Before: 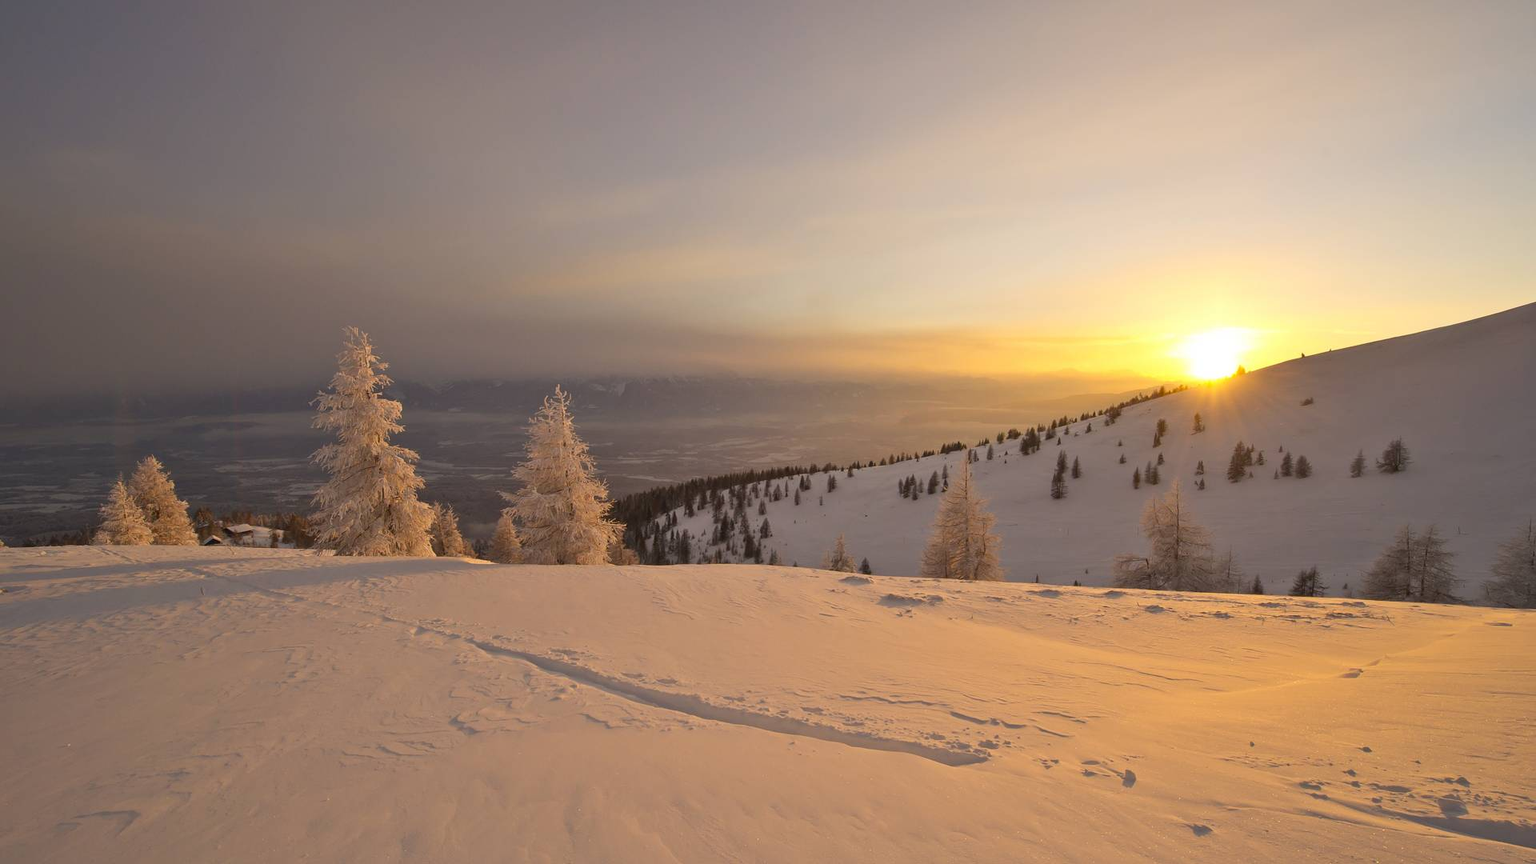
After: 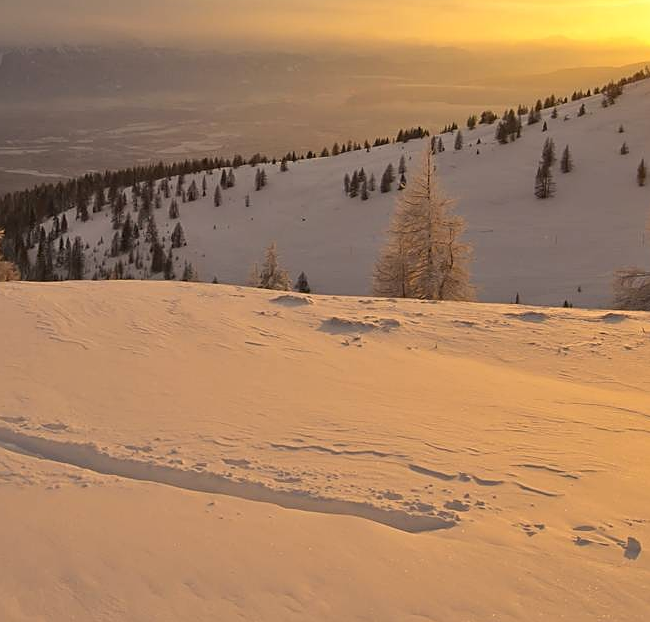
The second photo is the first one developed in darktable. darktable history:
crop: left 40.579%, top 39.414%, right 25.541%, bottom 2.928%
color correction: highlights b* 3.05
sharpen: on, module defaults
